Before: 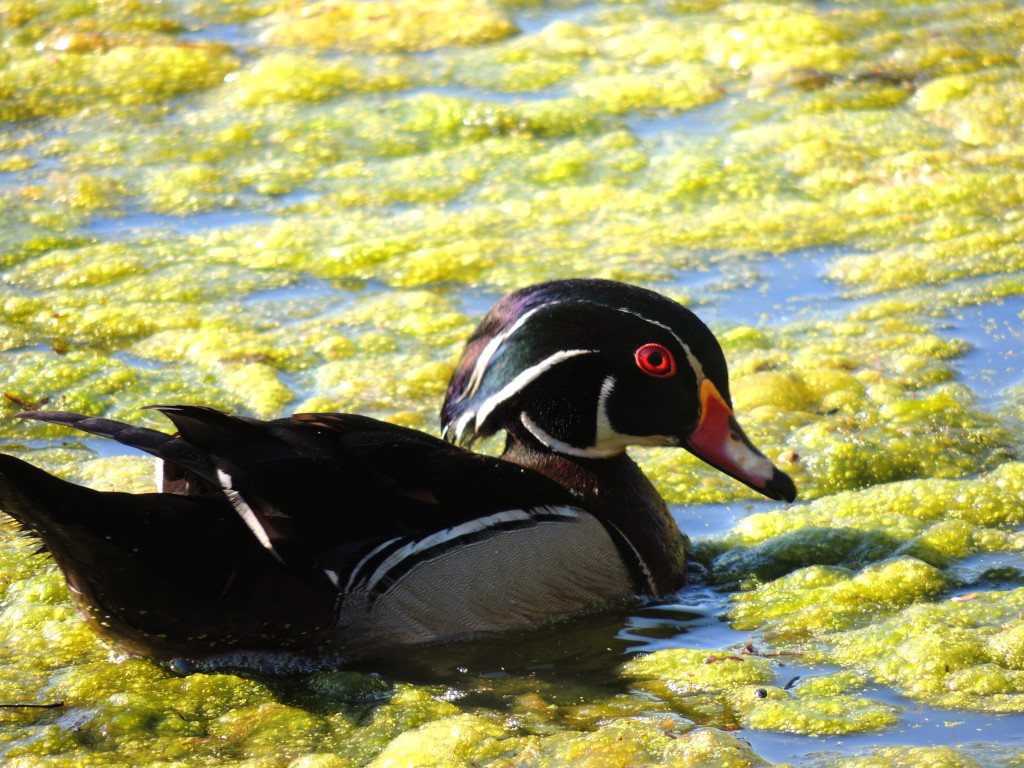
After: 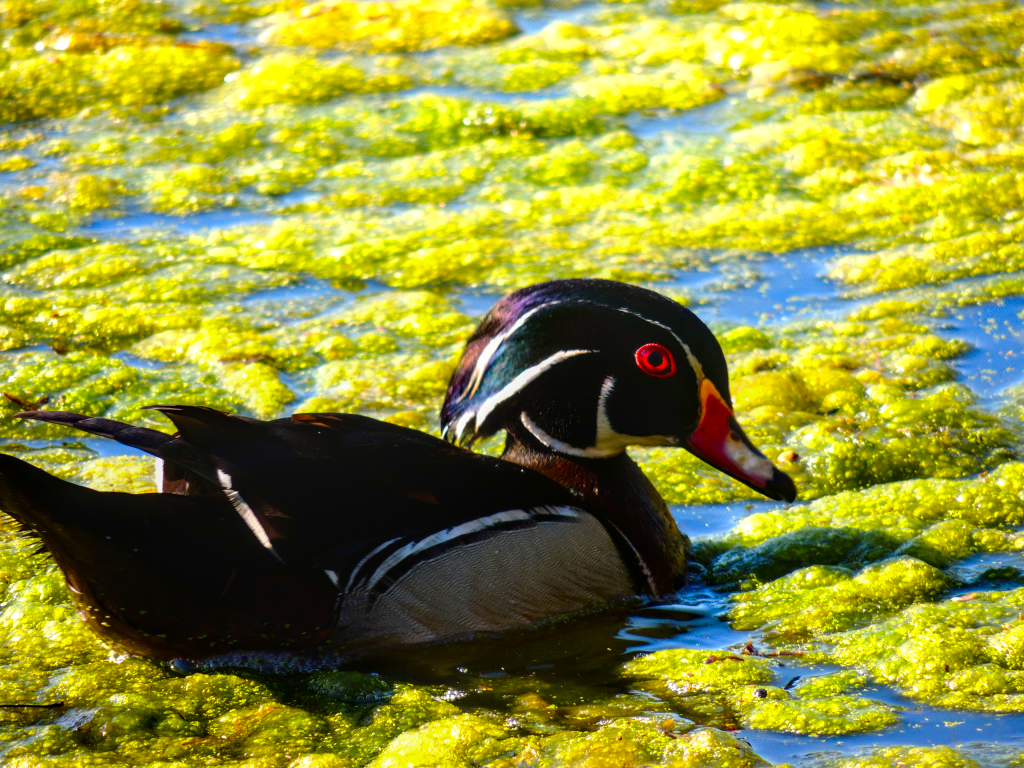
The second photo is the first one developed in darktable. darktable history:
color balance rgb: perceptual saturation grading › global saturation 30%, global vibrance 10%
local contrast: detail 130%
contrast brightness saturation: contrast 0.12, brightness -0.12, saturation 0.2
